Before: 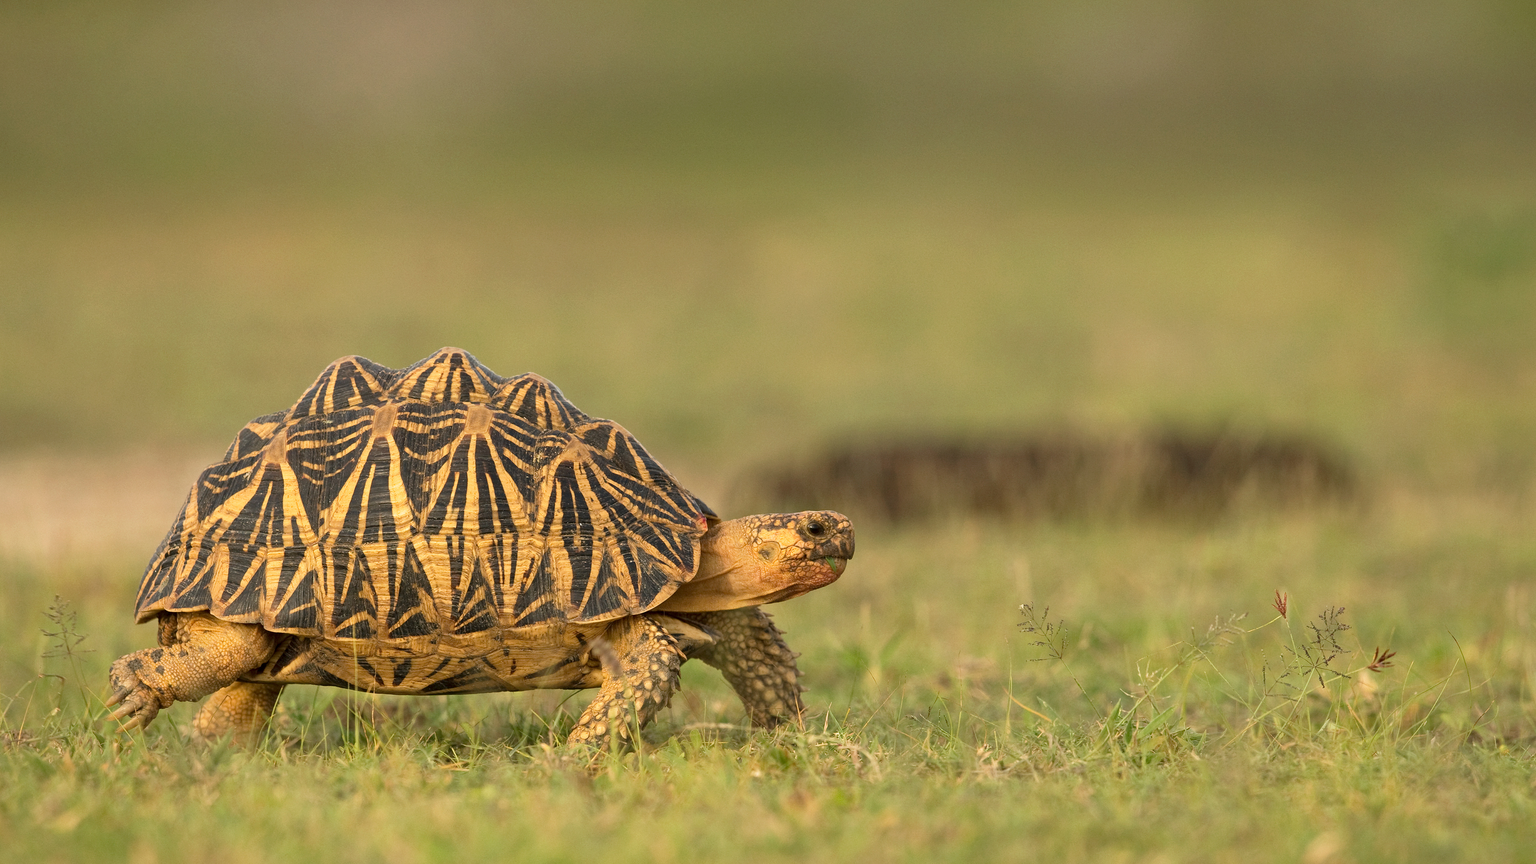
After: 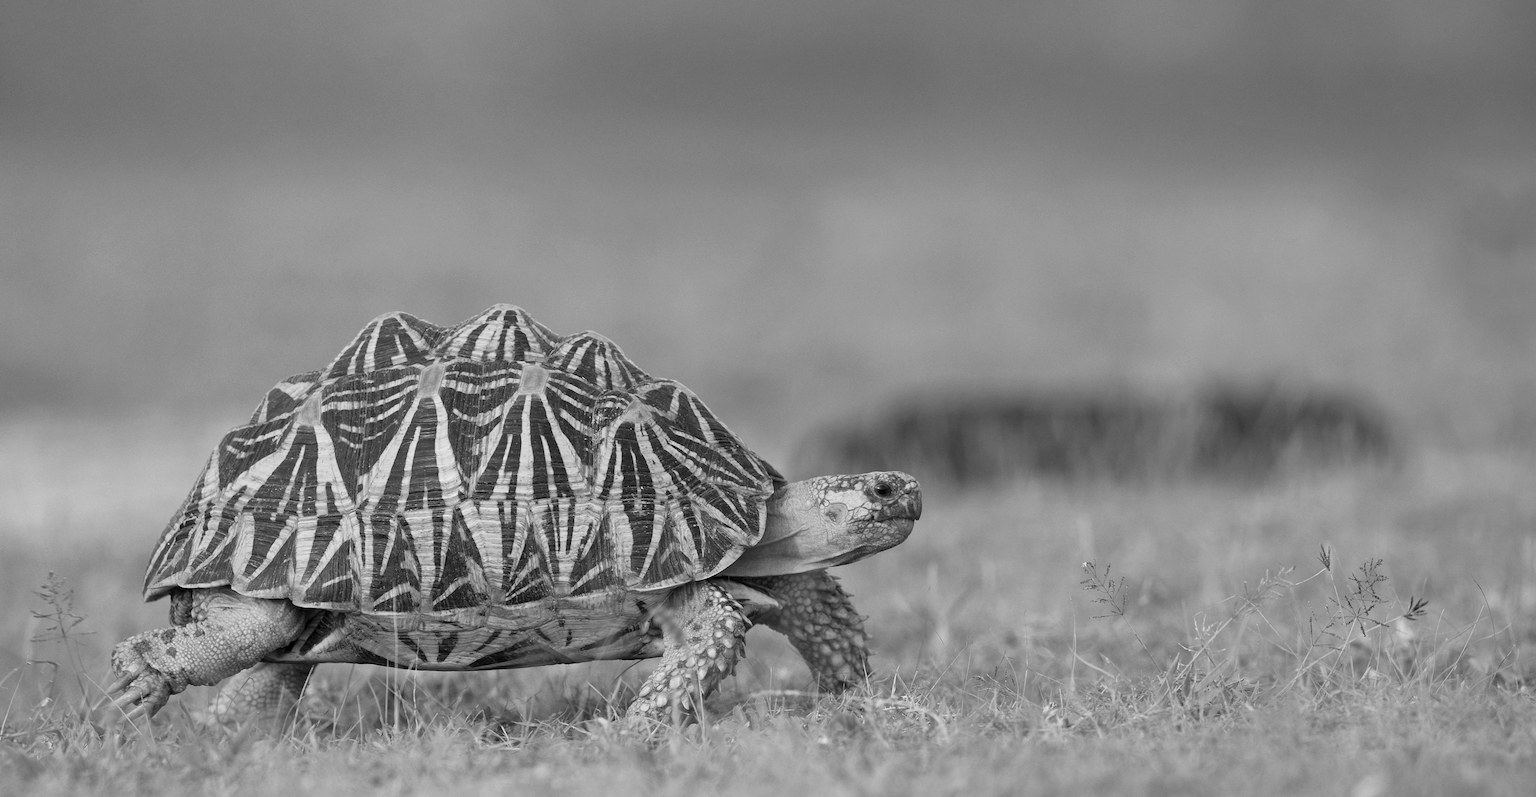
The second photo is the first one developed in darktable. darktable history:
monochrome: a 16.06, b 15.48, size 1
rotate and perspective: rotation -0.013°, lens shift (vertical) -0.027, lens shift (horizontal) 0.178, crop left 0.016, crop right 0.989, crop top 0.082, crop bottom 0.918
